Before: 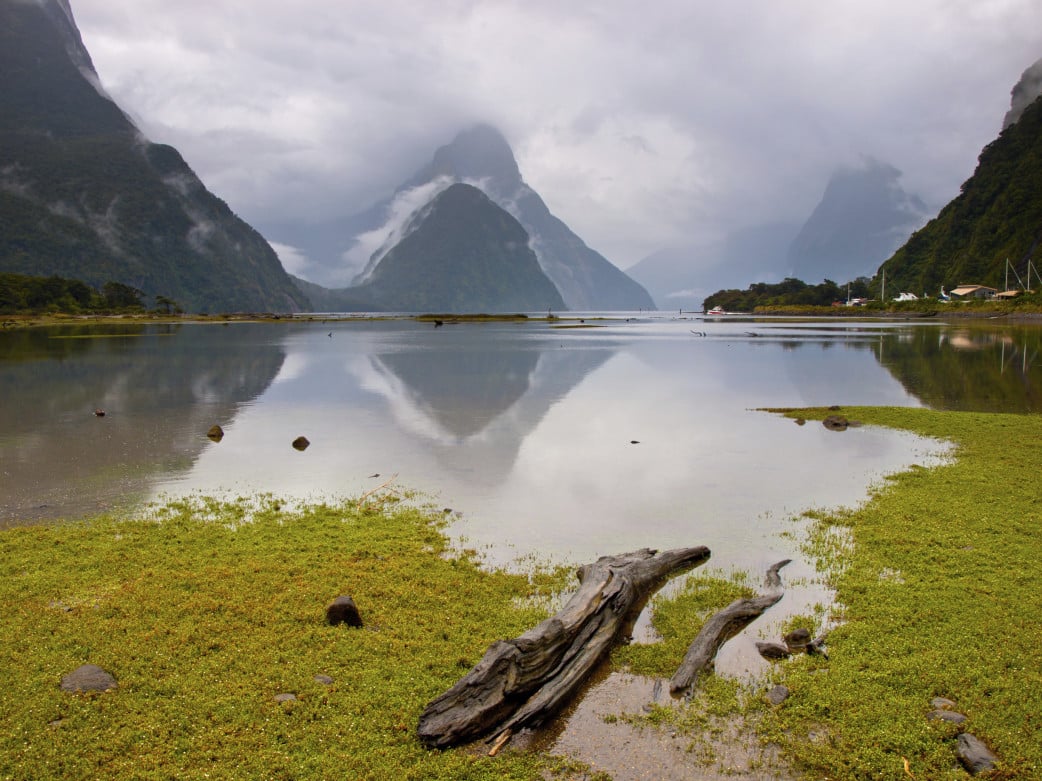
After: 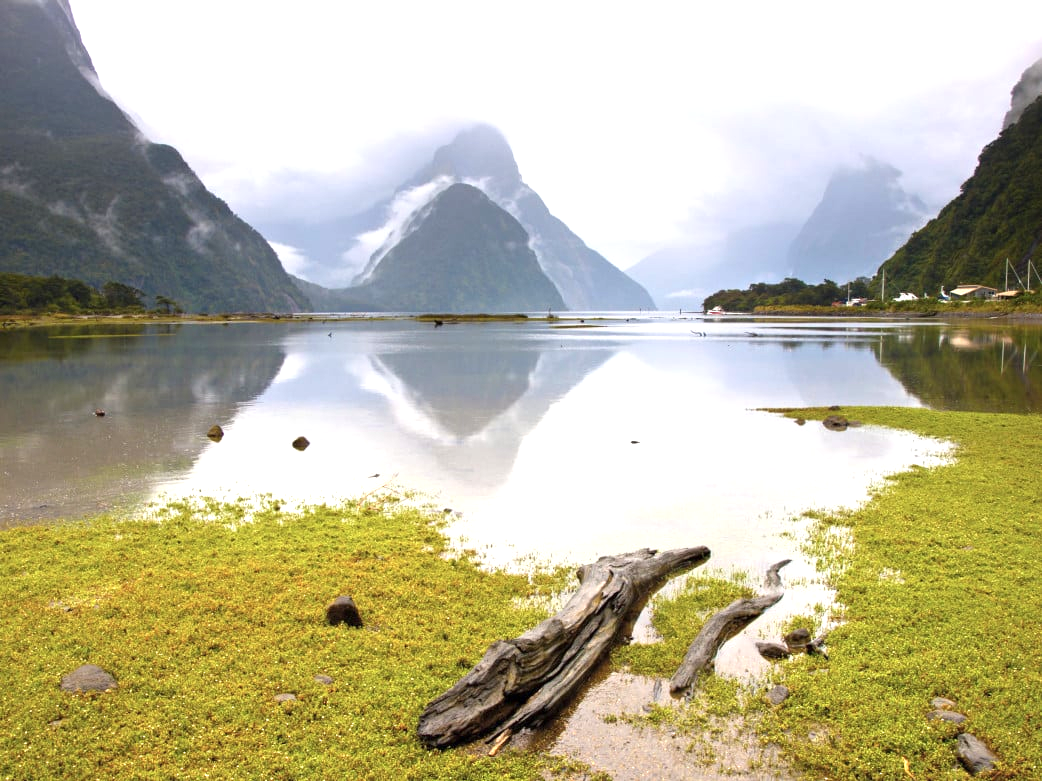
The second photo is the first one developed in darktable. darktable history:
exposure: exposure 1.089 EV, compensate highlight preservation false
color zones: curves: ch1 [(0, 0.469) (0.01, 0.469) (0.12, 0.446) (0.248, 0.469) (0.5, 0.5) (0.748, 0.5) (0.99, 0.469) (1, 0.469)]
